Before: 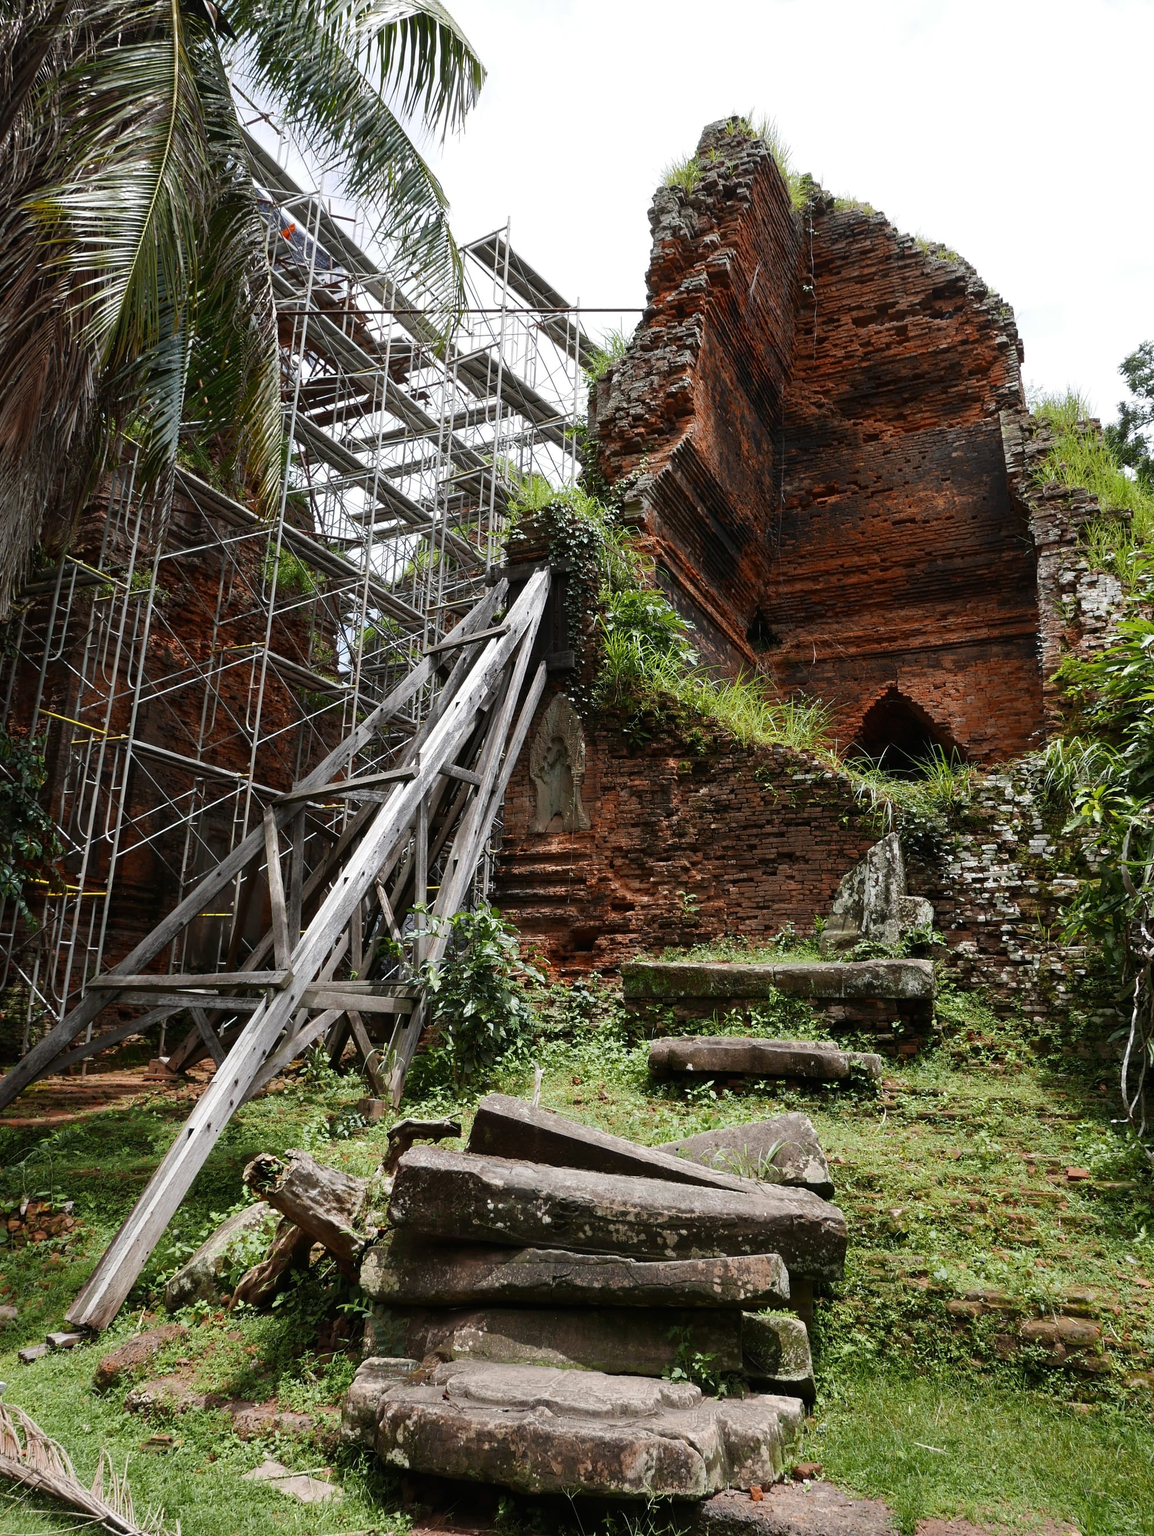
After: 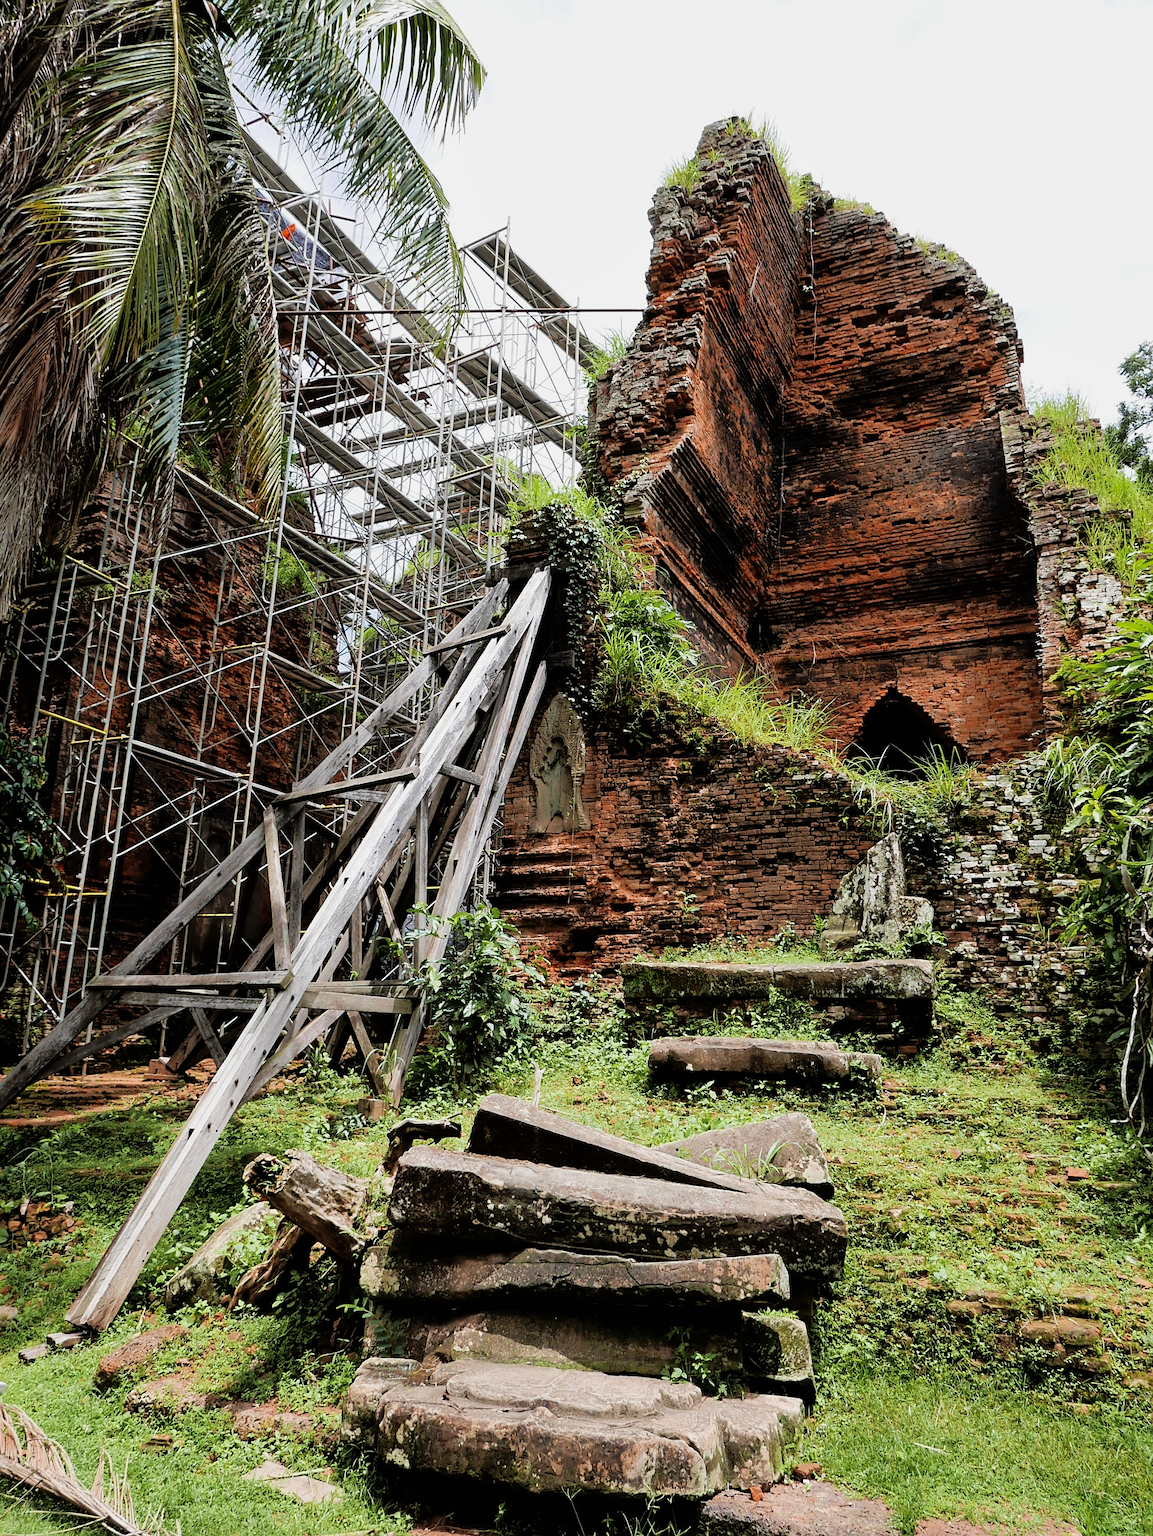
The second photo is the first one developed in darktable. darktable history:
sharpen: radius 1.864, amount 0.398, threshold 1.271
filmic rgb: black relative exposure -5 EV, hardness 2.88, contrast 1.3, highlights saturation mix -10%
exposure: black level correction 0, exposure 0.7 EV, compensate exposure bias true, compensate highlight preservation false
shadows and highlights: on, module defaults
velvia: on, module defaults
